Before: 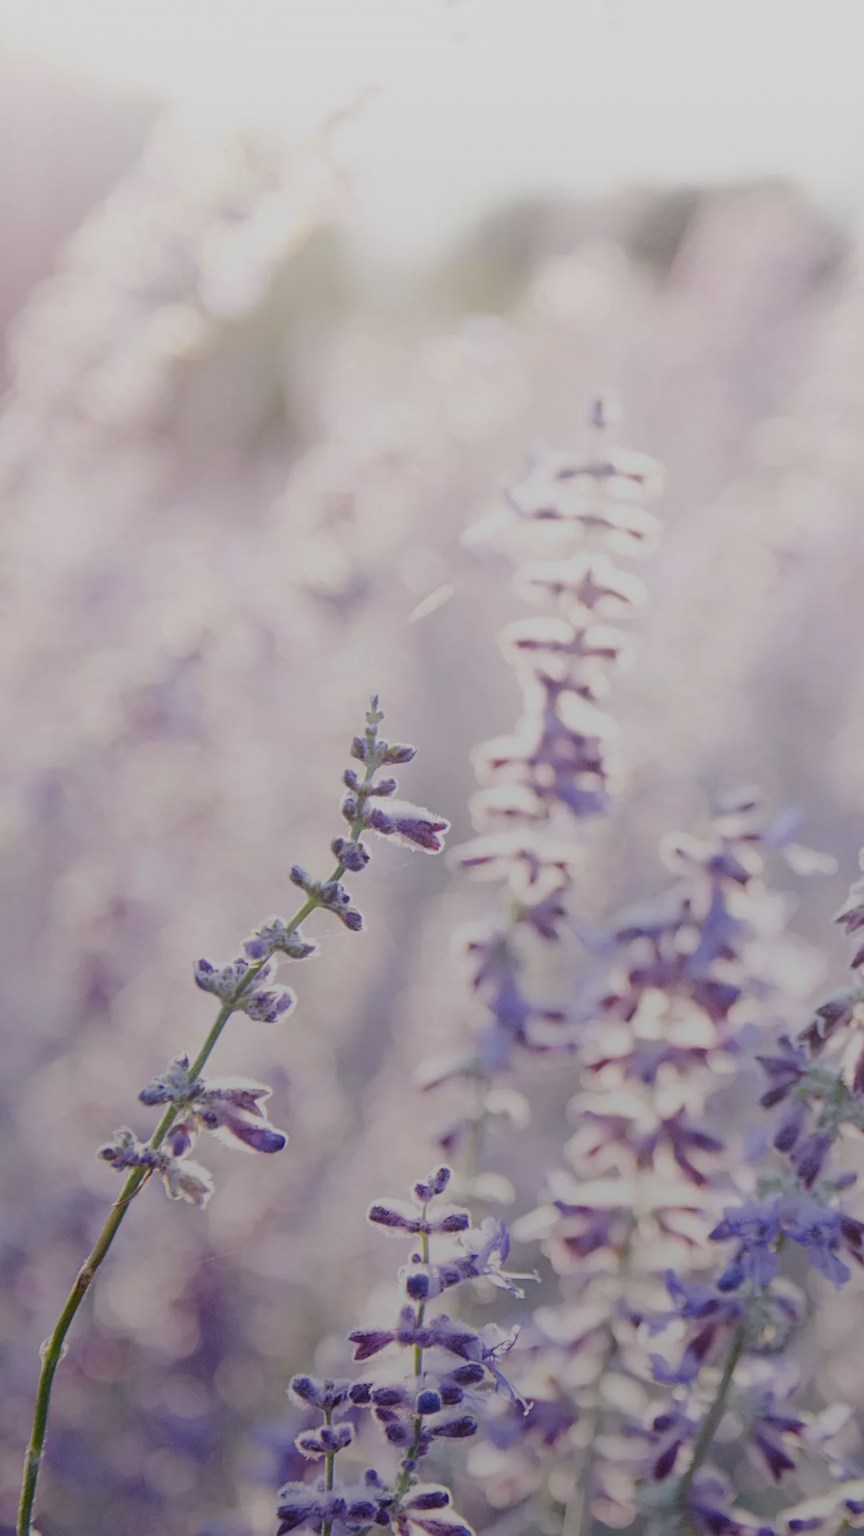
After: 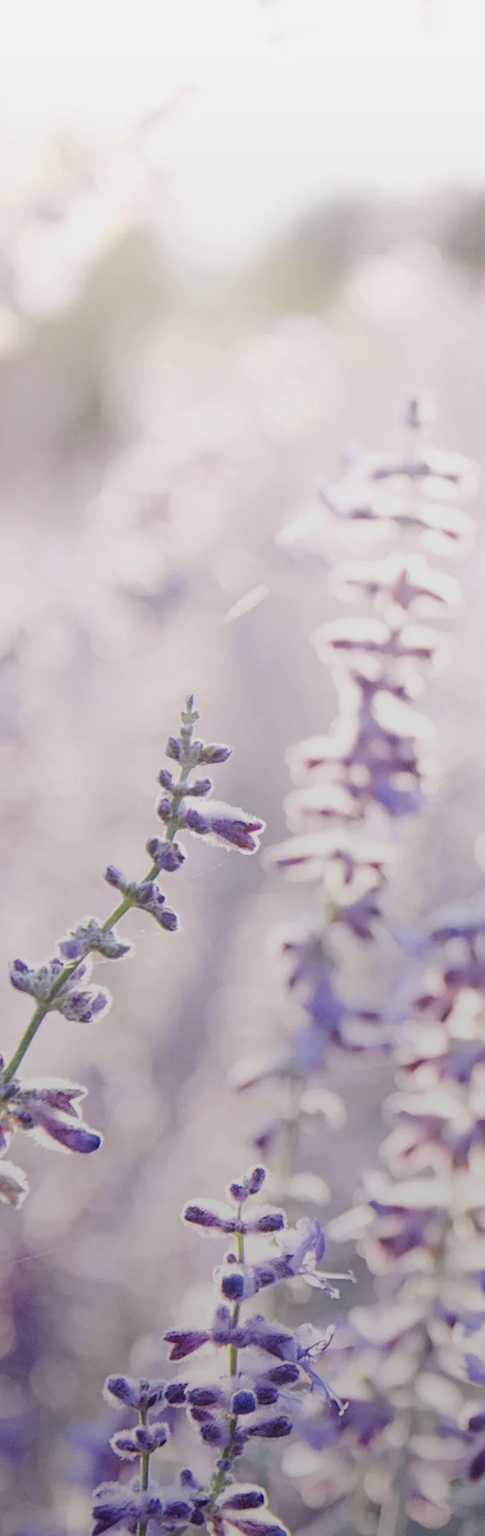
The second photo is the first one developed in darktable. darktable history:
crop: left 21.432%, right 22.317%
tone equalizer: -8 EV -0.387 EV, -7 EV -0.393 EV, -6 EV -0.308 EV, -5 EV -0.251 EV, -3 EV 0.246 EV, -2 EV 0.321 EV, -1 EV 0.384 EV, +0 EV 0.418 EV
